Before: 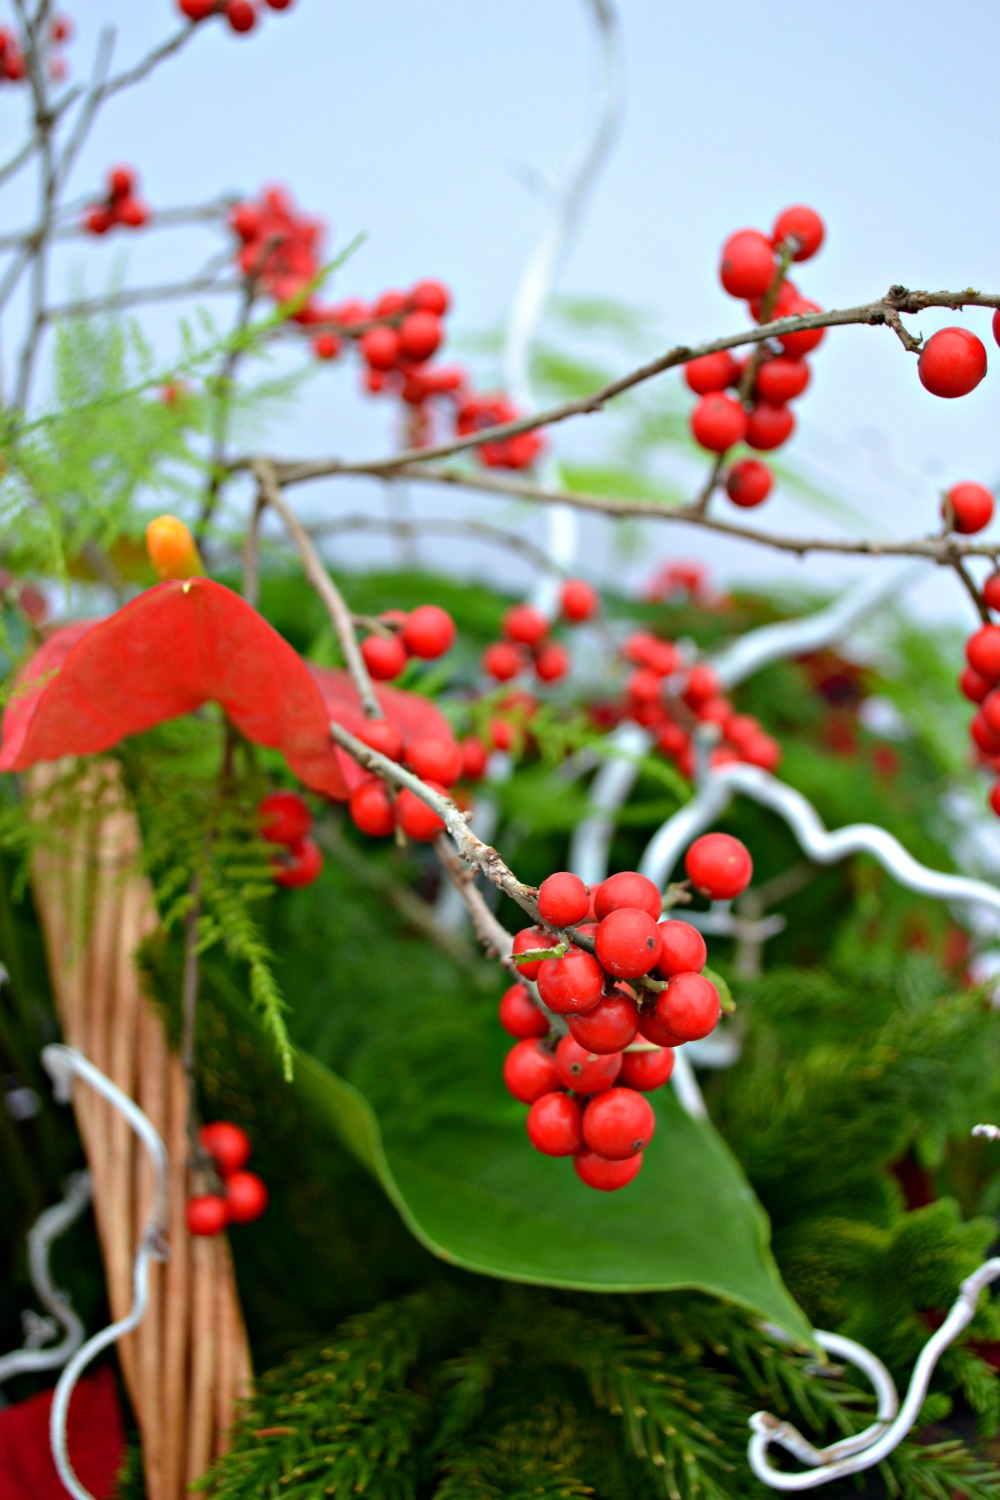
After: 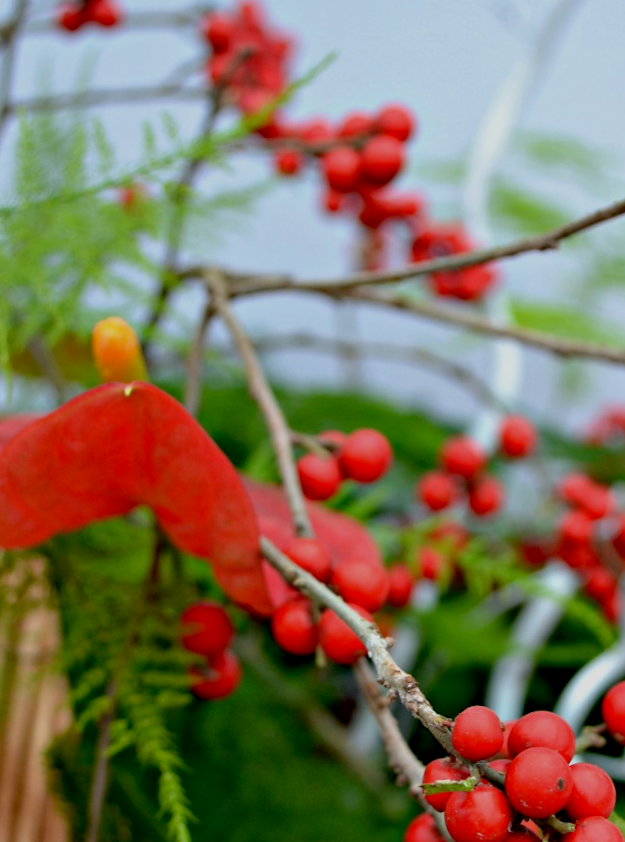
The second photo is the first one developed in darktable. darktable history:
crop and rotate: angle -4.81°, left 2.131%, top 6.752%, right 27.672%, bottom 30.194%
exposure: black level correction 0.011, exposure -0.484 EV, compensate highlight preservation false
